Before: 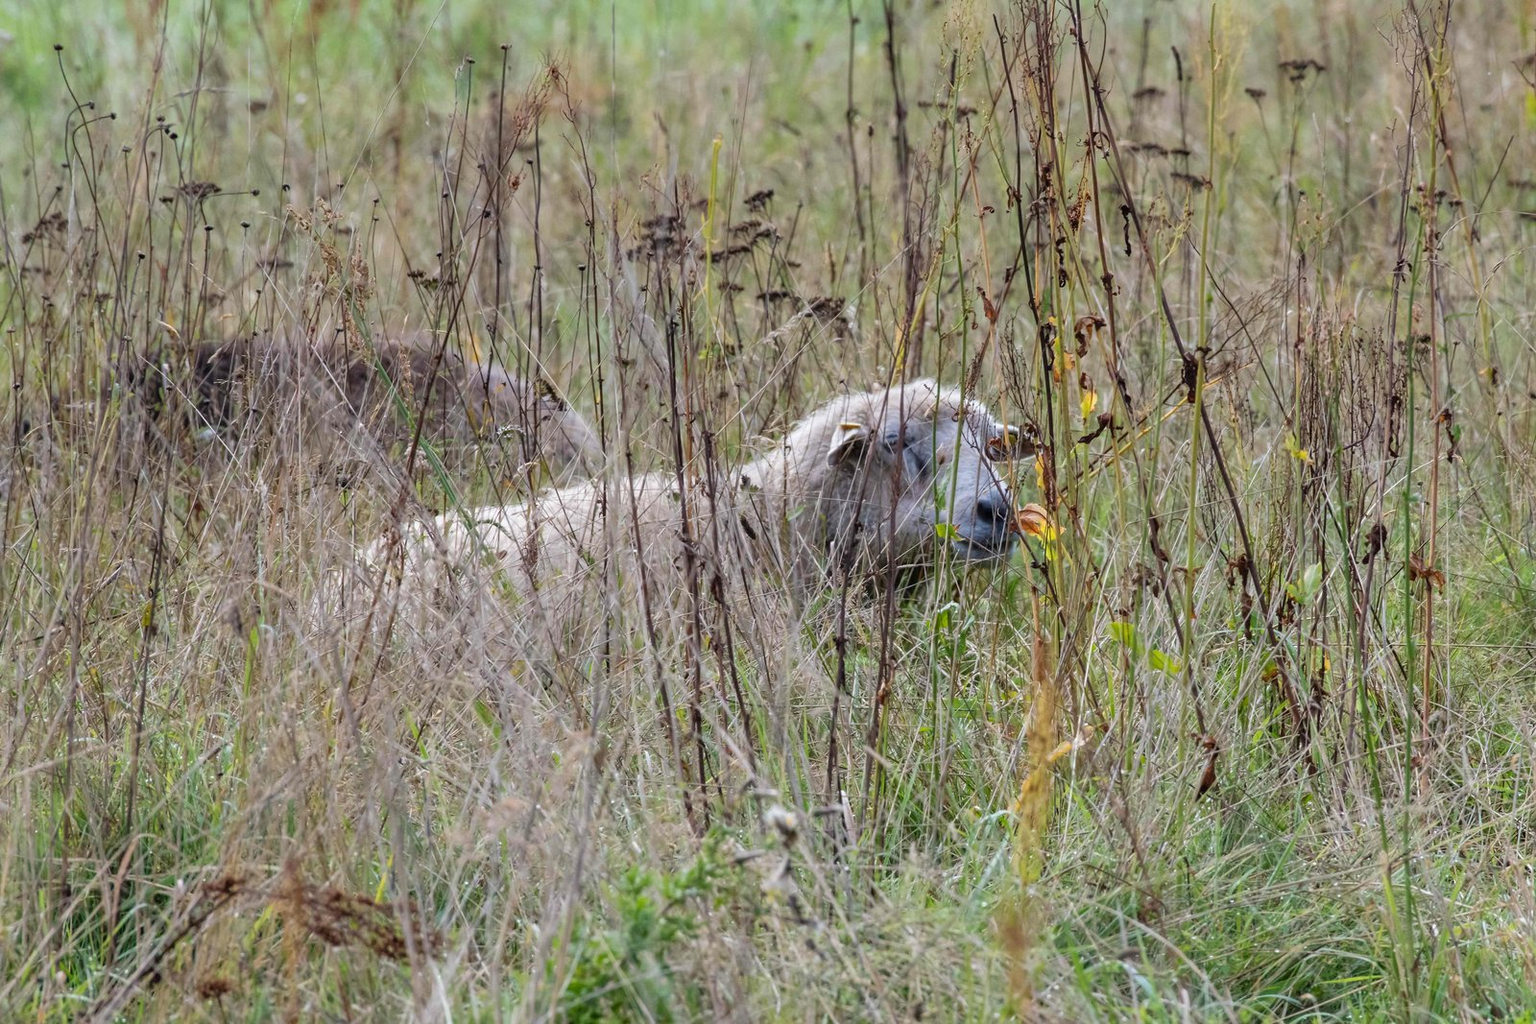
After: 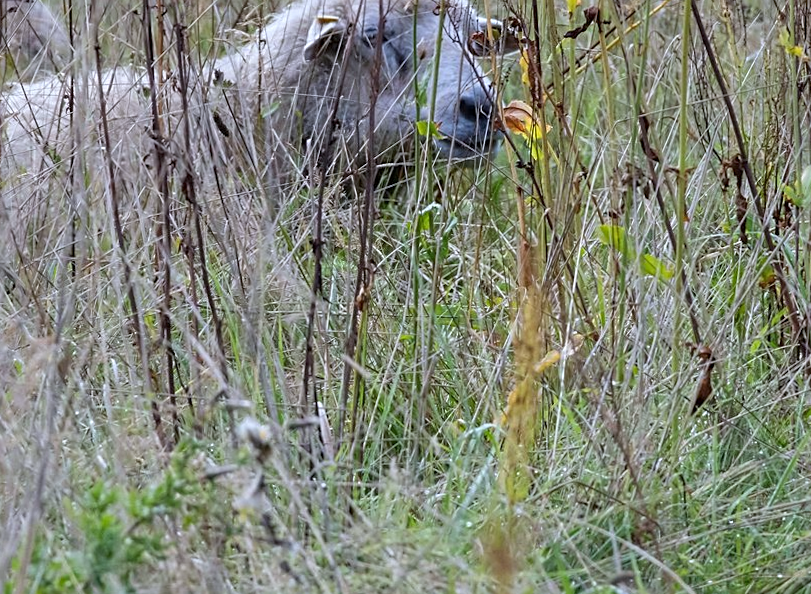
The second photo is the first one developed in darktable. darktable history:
crop: left 34.479%, top 38.822%, right 13.718%, bottom 5.172%
white balance: red 0.954, blue 1.079
sharpen: on, module defaults
rotate and perspective: rotation 0.226°, lens shift (vertical) -0.042, crop left 0.023, crop right 0.982, crop top 0.006, crop bottom 0.994
